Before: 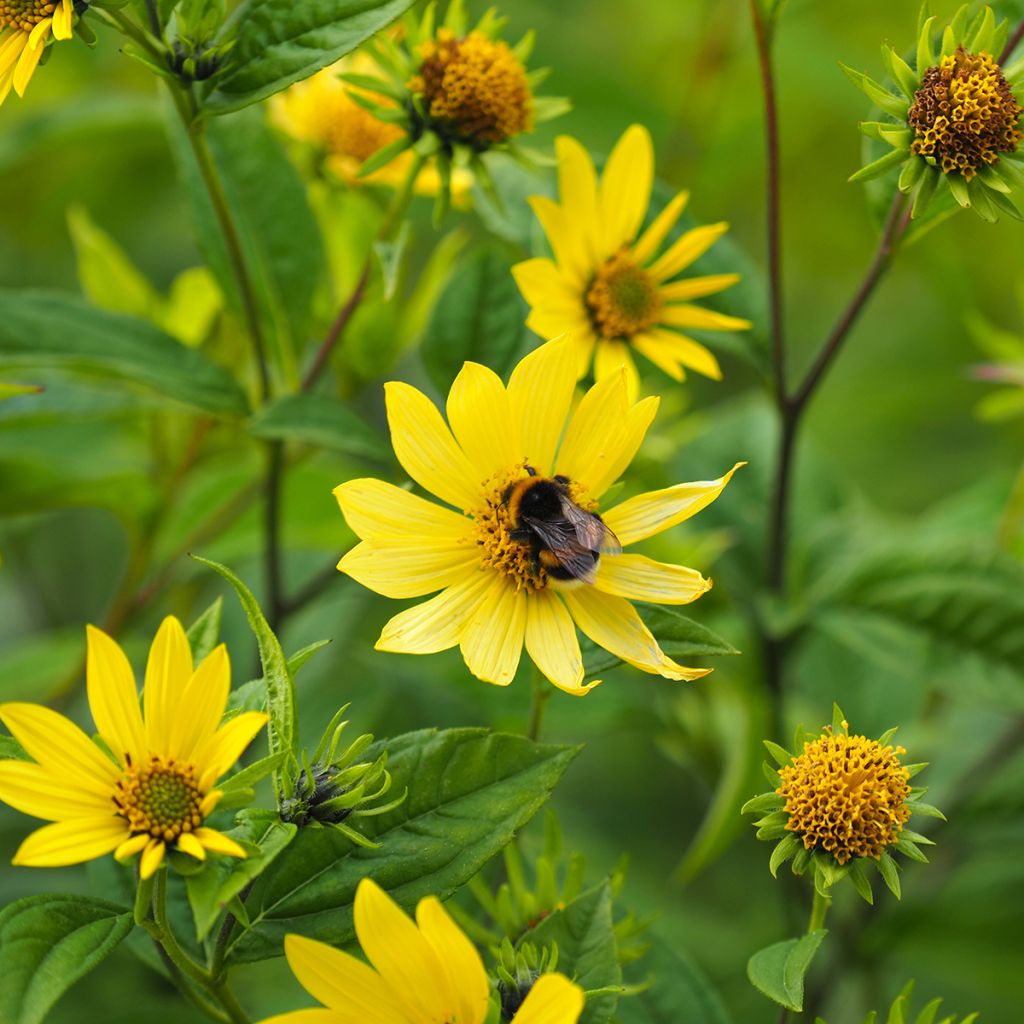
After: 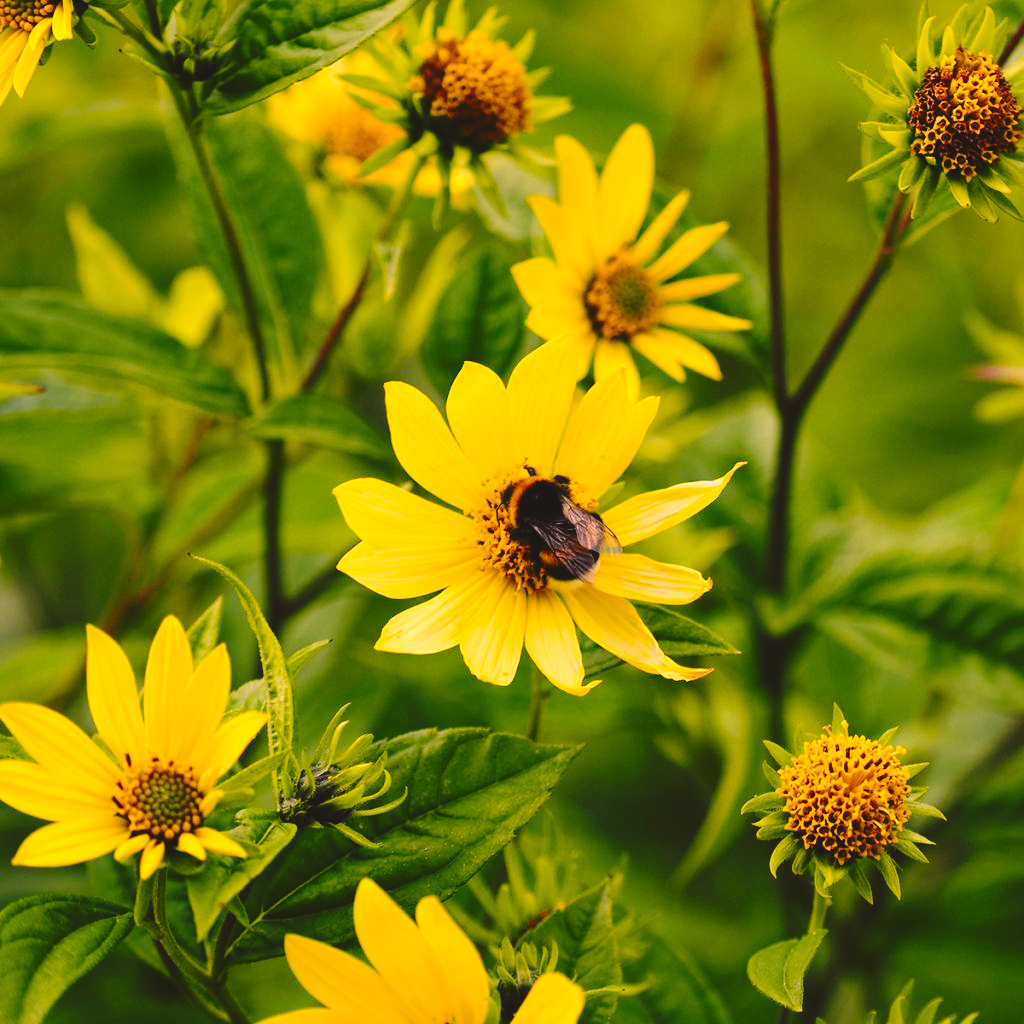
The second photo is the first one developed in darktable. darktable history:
contrast brightness saturation: contrast 0.198, brightness -0.105, saturation 0.096
color correction: highlights a* 21.47, highlights b* 19.88
base curve: curves: ch0 [(0, 0.024) (0.055, 0.065) (0.121, 0.166) (0.236, 0.319) (0.693, 0.726) (1, 1)], preserve colors none
exposure: exposure 0.014 EV, compensate highlight preservation false
